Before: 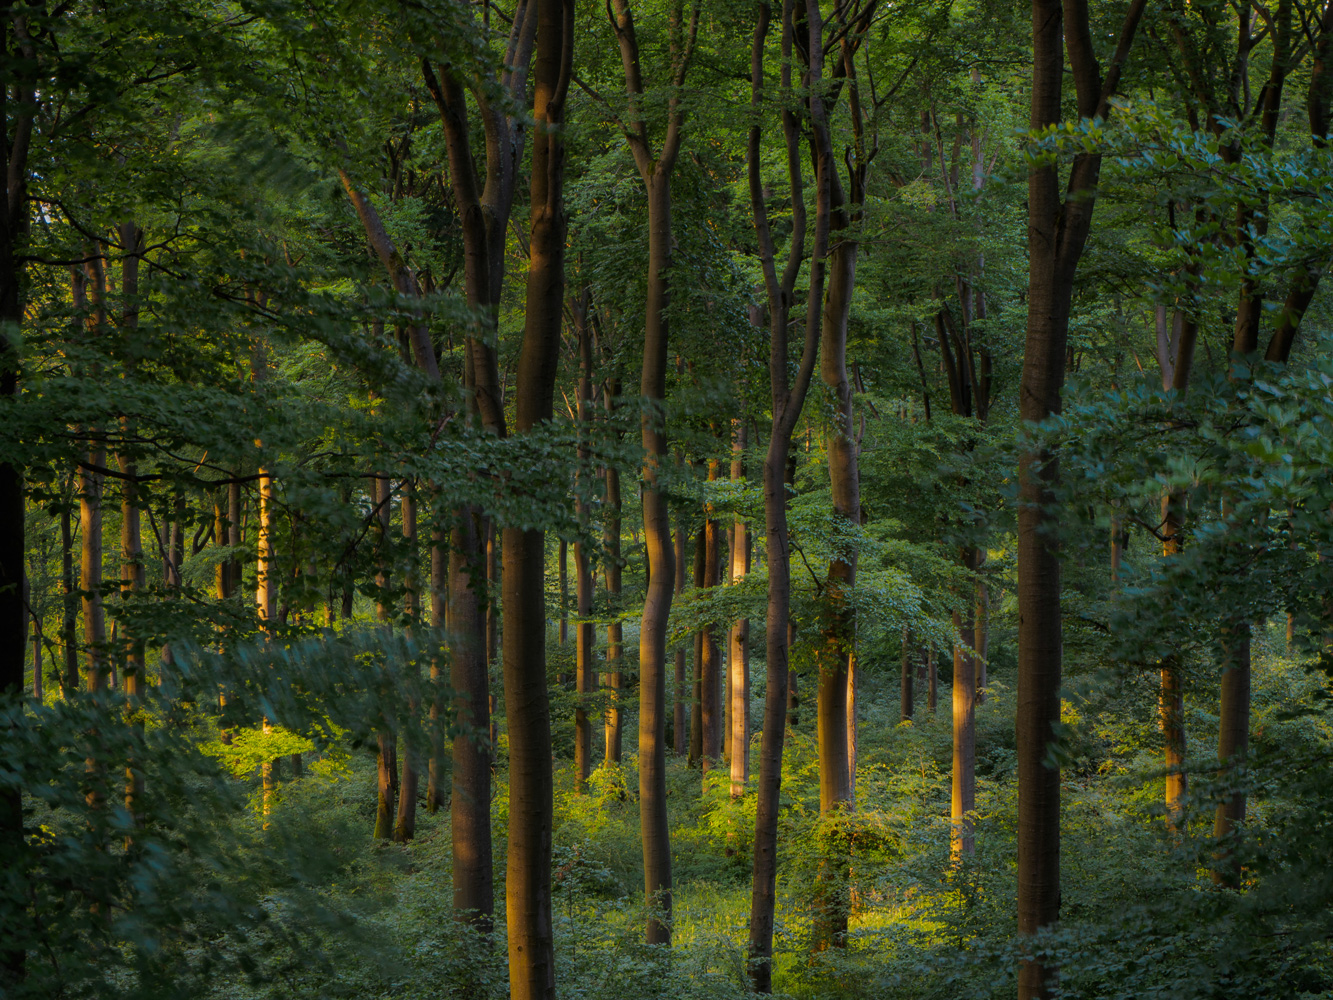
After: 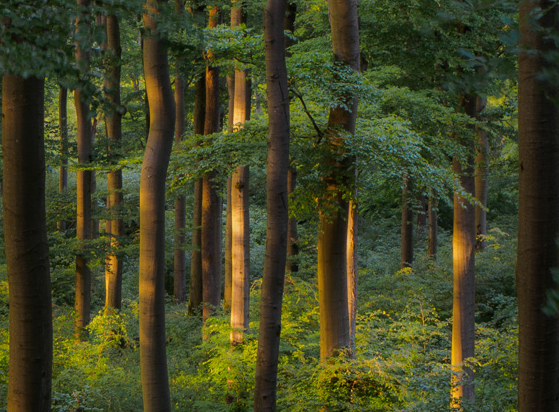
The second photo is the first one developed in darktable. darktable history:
crop: left 37.517%, top 45.309%, right 20.499%, bottom 13.442%
